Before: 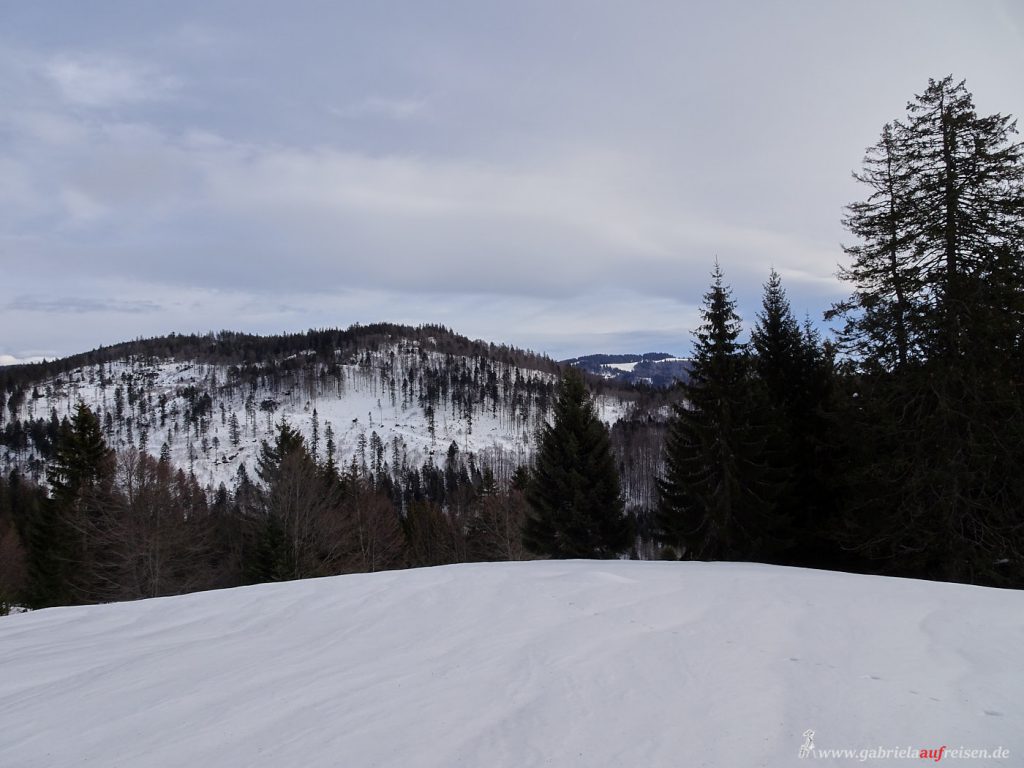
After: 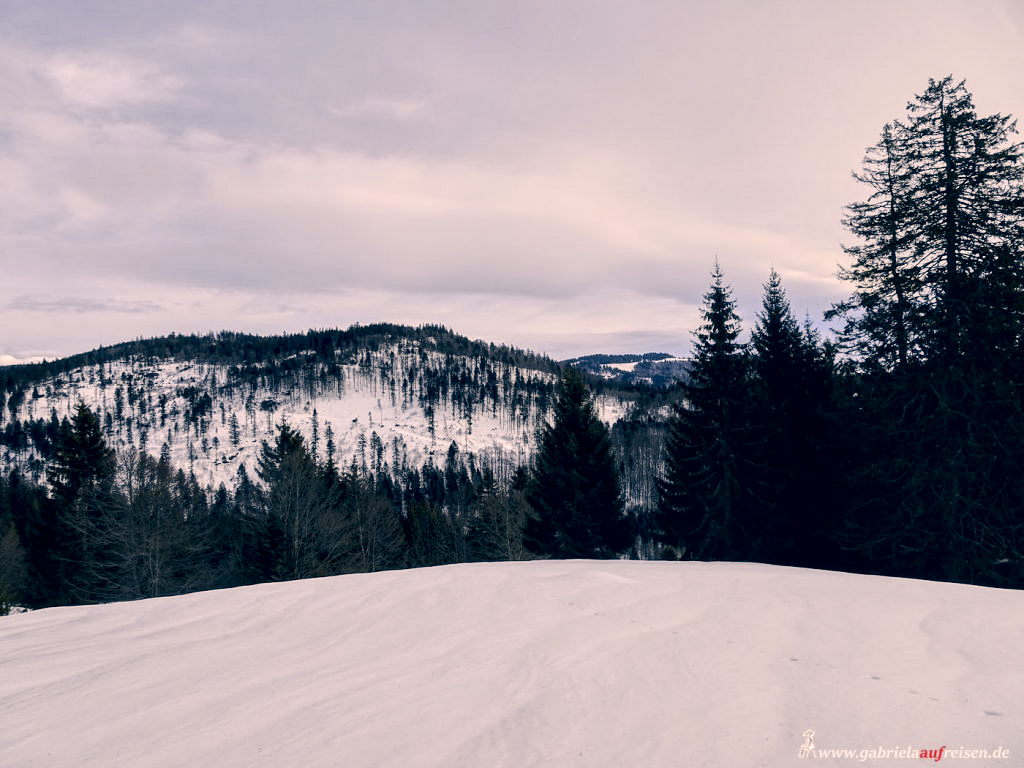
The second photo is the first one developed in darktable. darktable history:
tone curve: curves: ch0 [(0, 0) (0.239, 0.248) (0.508, 0.606) (0.828, 0.878) (1, 1)]; ch1 [(0, 0) (0.401, 0.42) (0.45, 0.464) (0.492, 0.498) (0.511, 0.507) (0.561, 0.549) (0.688, 0.726) (1, 1)]; ch2 [(0, 0) (0.411, 0.433) (0.5, 0.504) (0.545, 0.574) (1, 1)], color space Lab, independent channels, preserve colors none
white balance: red 0.988, blue 1.017
local contrast: highlights 100%, shadows 100%, detail 200%, midtone range 0.2
color correction: highlights a* 10.32, highlights b* 14.66, shadows a* -9.59, shadows b* -15.02
